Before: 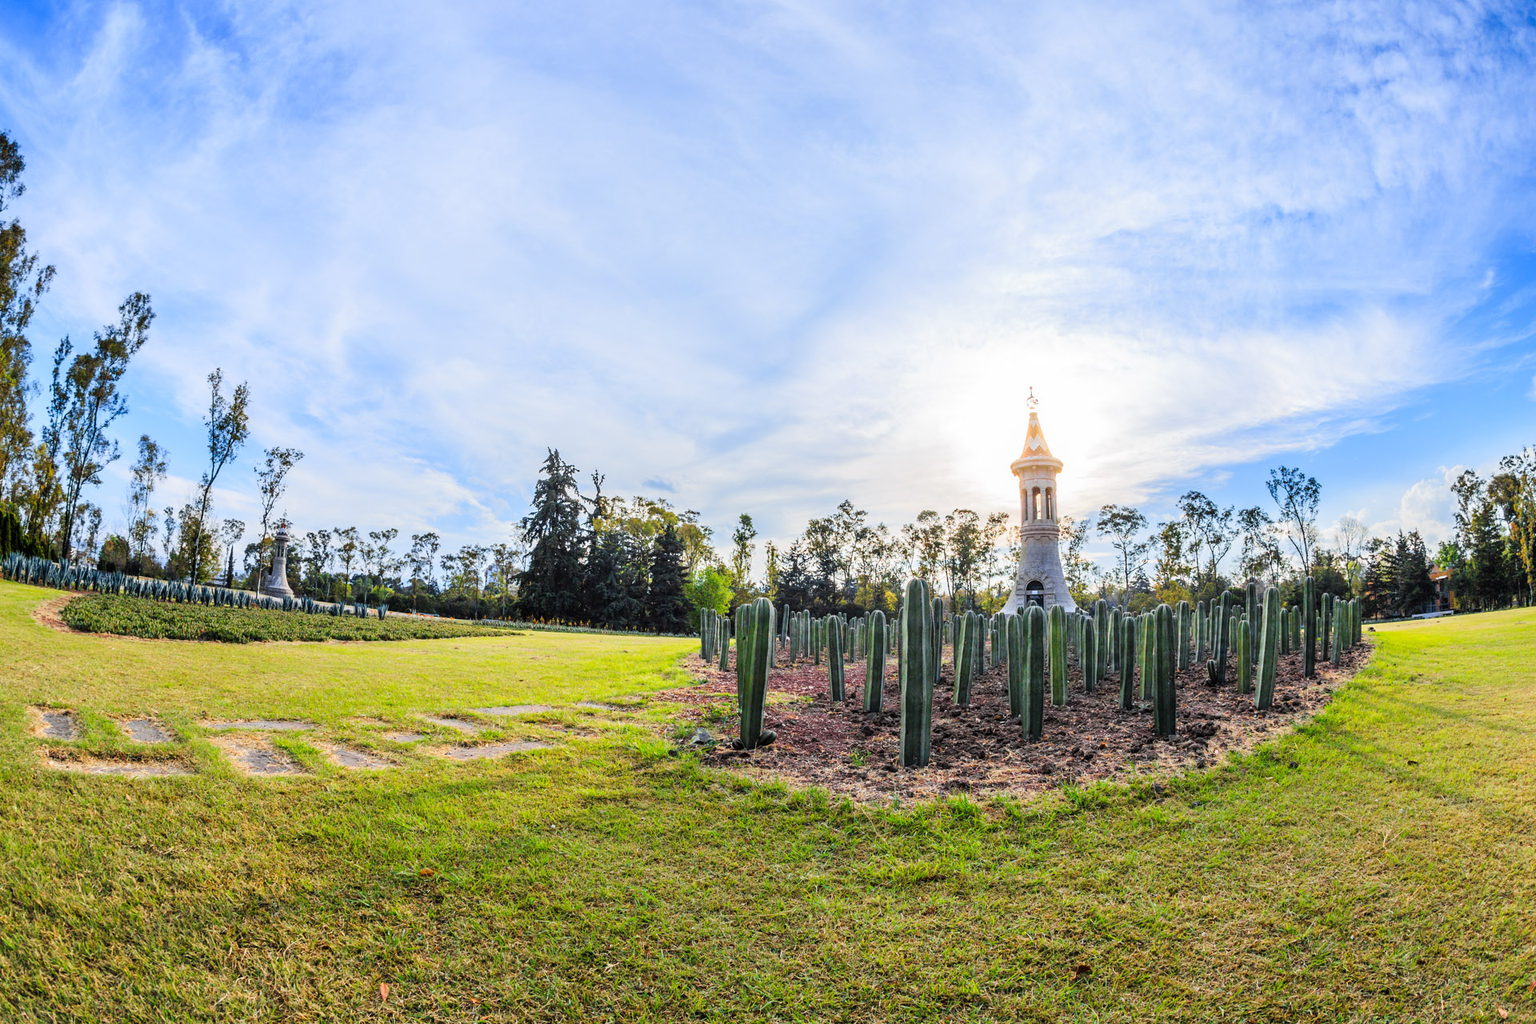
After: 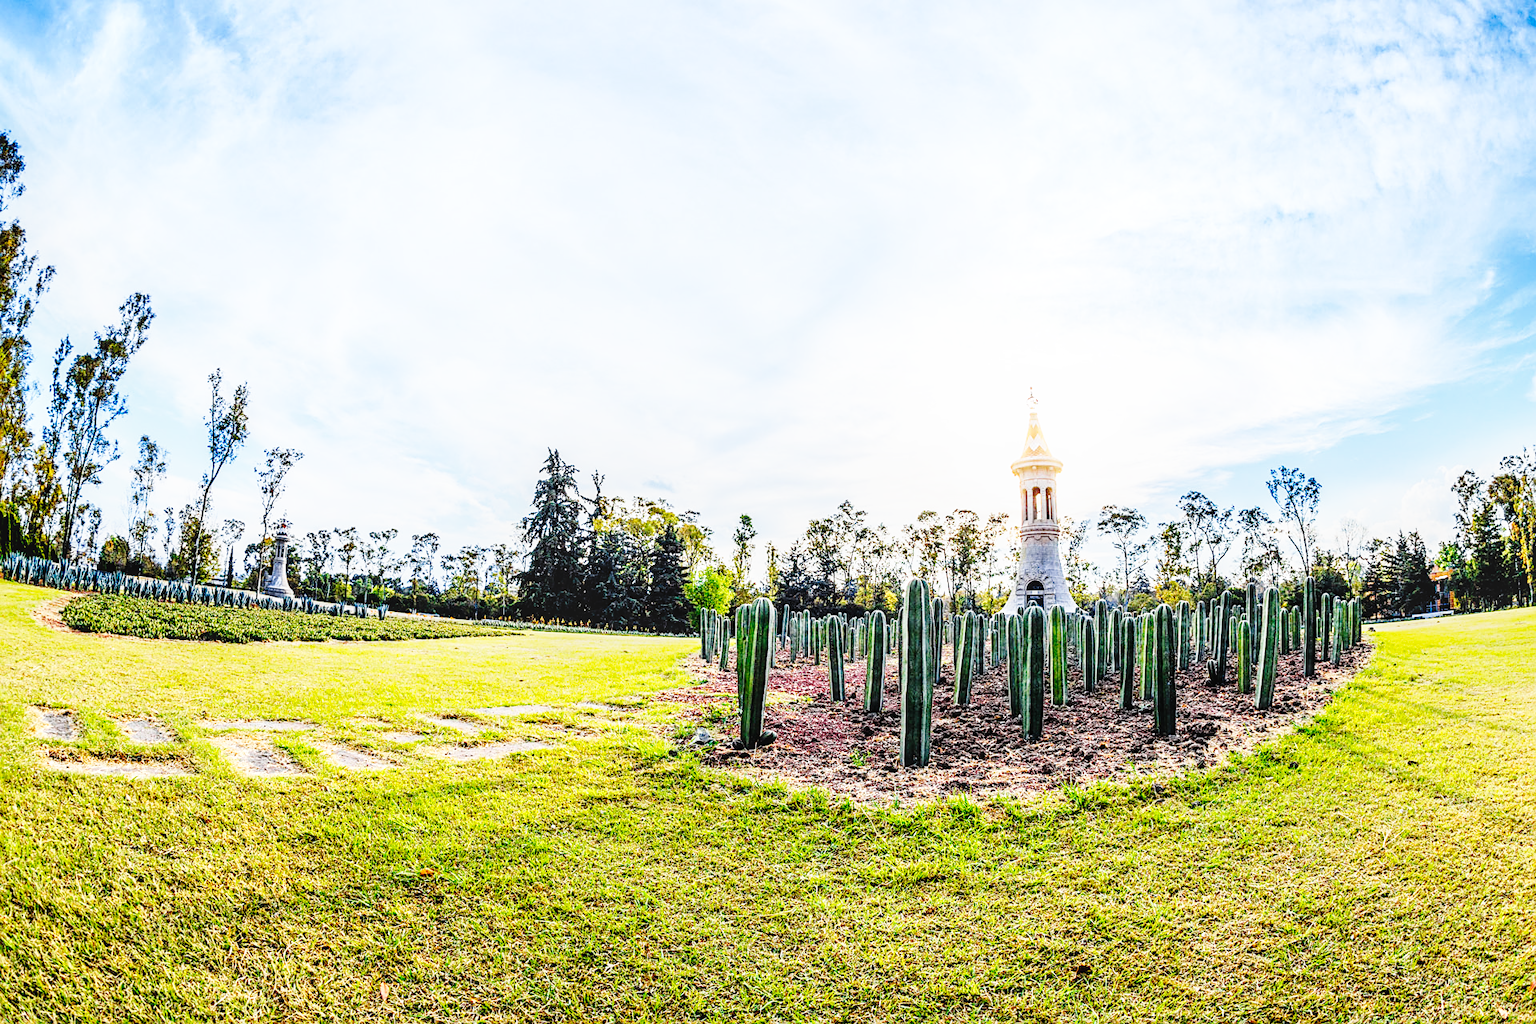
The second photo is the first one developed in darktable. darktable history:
local contrast: on, module defaults
exposure: black level correction 0.004, exposure 0.014 EV, compensate highlight preservation false
sharpen: on, module defaults
base curve: curves: ch0 [(0, 0) (0, 0) (0.002, 0.001) (0.008, 0.003) (0.019, 0.011) (0.037, 0.037) (0.064, 0.11) (0.102, 0.232) (0.152, 0.379) (0.216, 0.524) (0.296, 0.665) (0.394, 0.789) (0.512, 0.881) (0.651, 0.945) (0.813, 0.986) (1, 1)], preserve colors none
